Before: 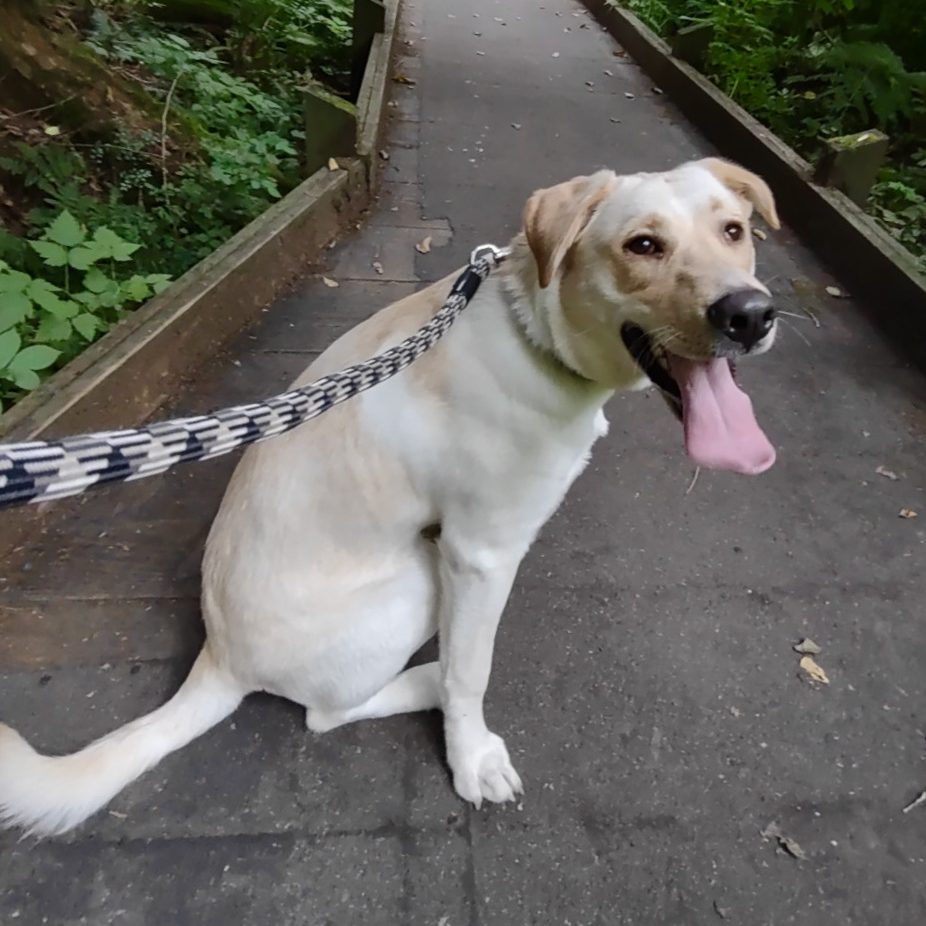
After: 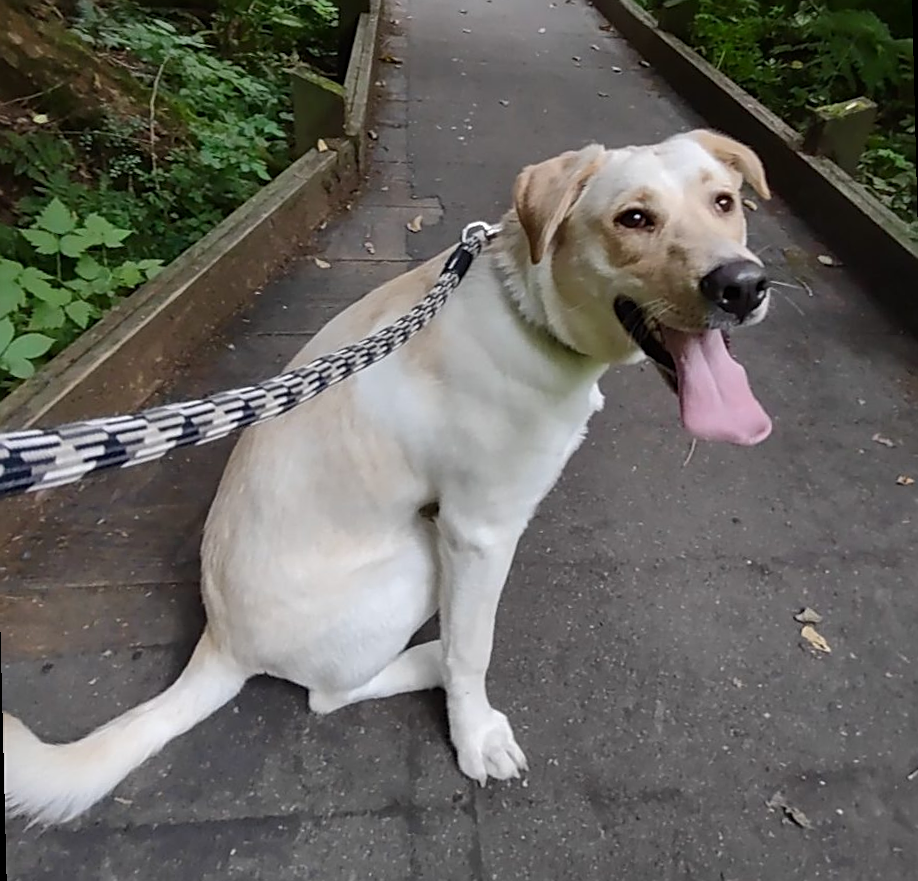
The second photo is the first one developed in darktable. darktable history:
color zones: curves: ch0 [(0, 0.5) (0.143, 0.5) (0.286, 0.5) (0.429, 0.5) (0.571, 0.5) (0.714, 0.476) (0.857, 0.5) (1, 0.5)]; ch2 [(0, 0.5) (0.143, 0.5) (0.286, 0.5) (0.429, 0.5) (0.571, 0.5) (0.714, 0.487) (0.857, 0.5) (1, 0.5)]
sharpen: on, module defaults
rotate and perspective: rotation -1.42°, crop left 0.016, crop right 0.984, crop top 0.035, crop bottom 0.965
